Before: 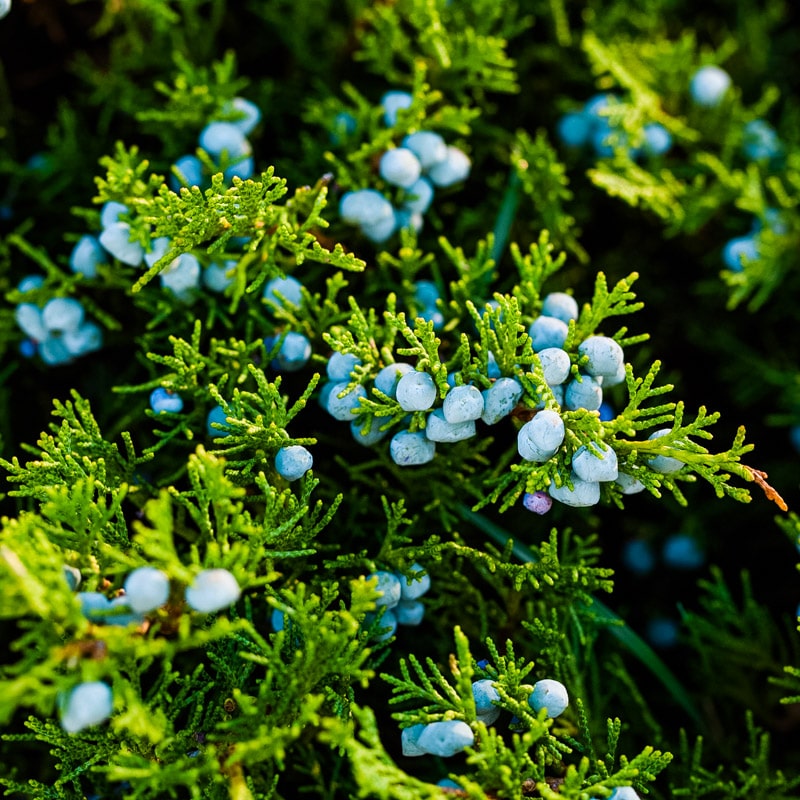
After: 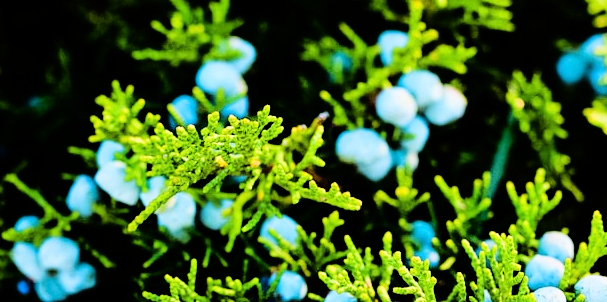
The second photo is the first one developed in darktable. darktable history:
crop: left 0.547%, top 7.642%, right 23.573%, bottom 54.572%
base curve: curves: ch0 [(0, 0) (0.036, 0.01) (0.123, 0.254) (0.258, 0.504) (0.507, 0.748) (1, 1)]
